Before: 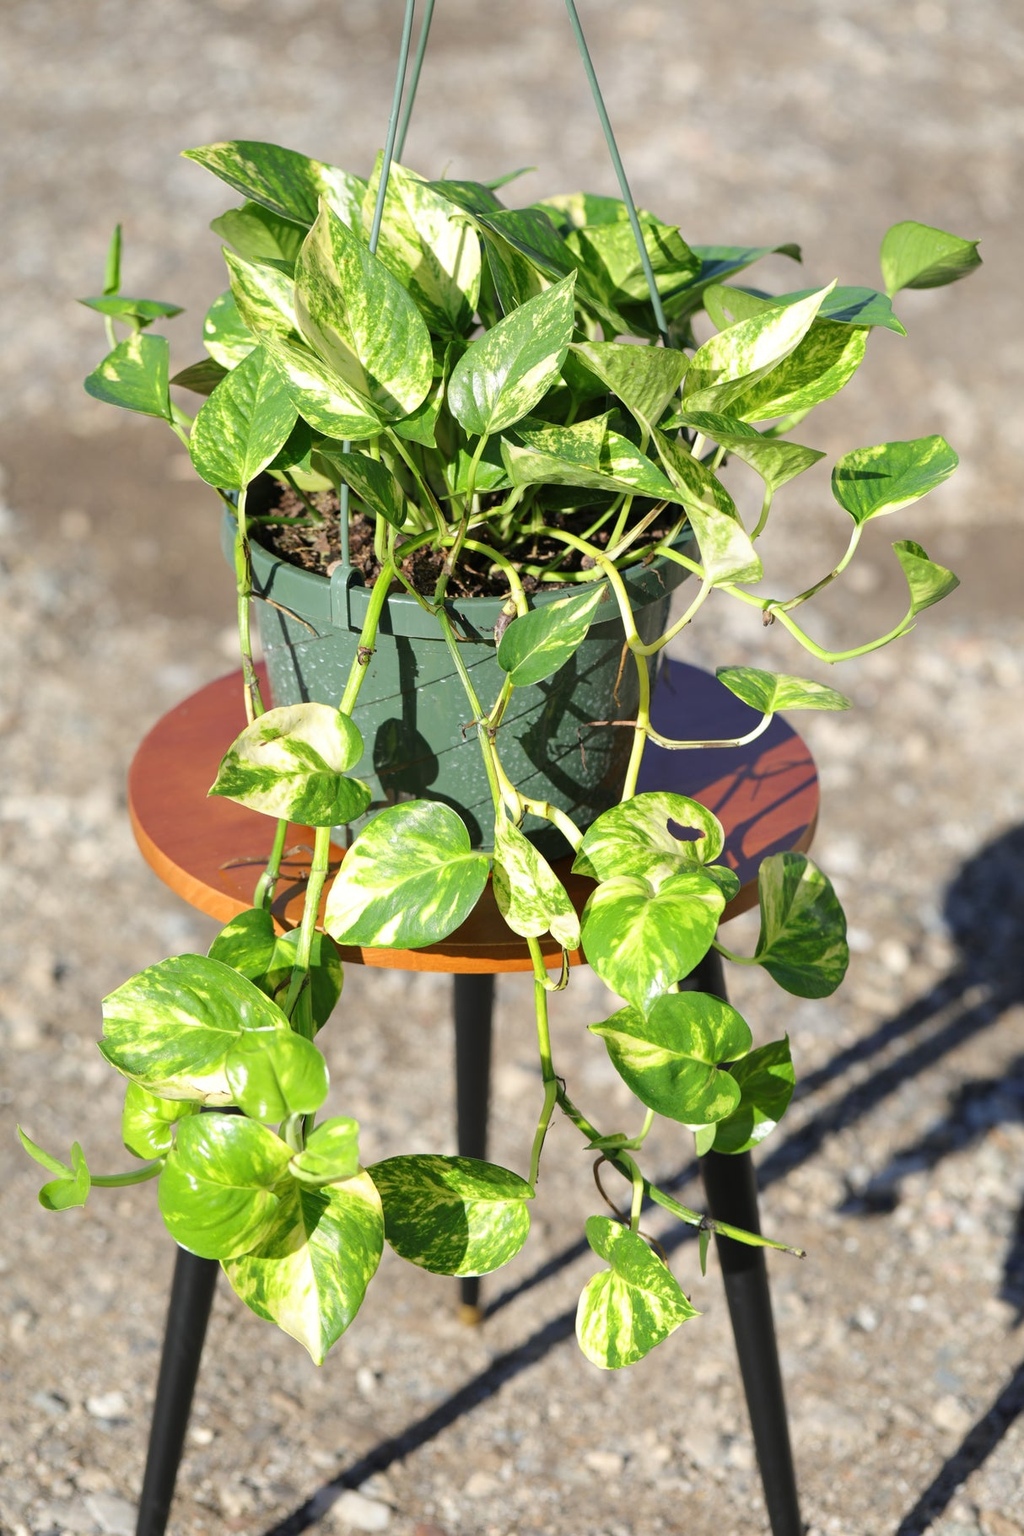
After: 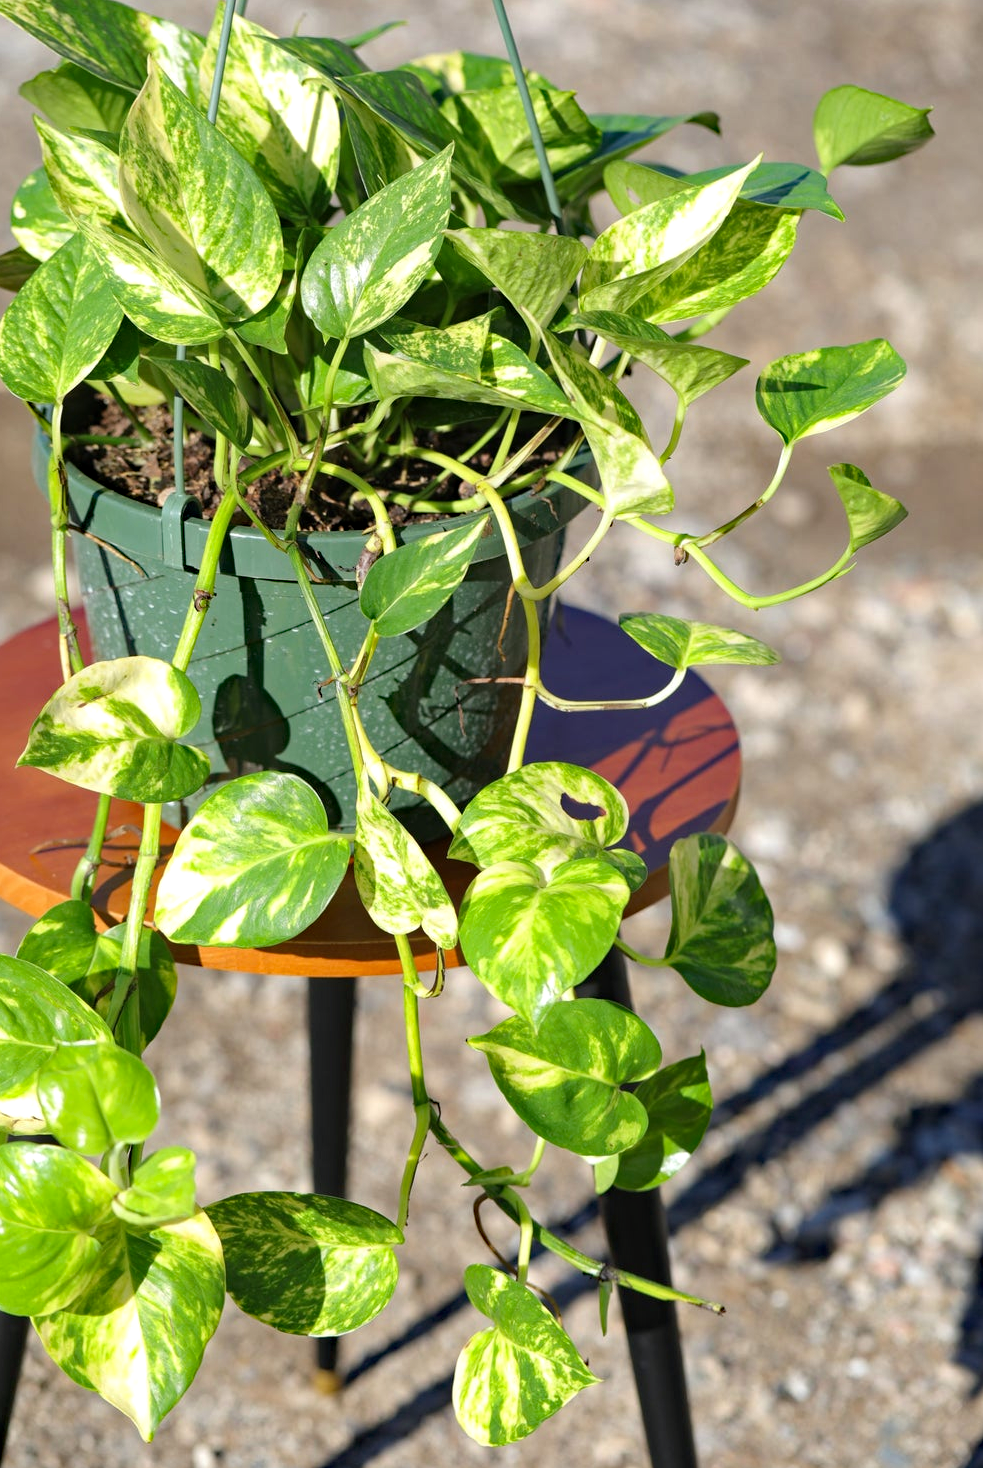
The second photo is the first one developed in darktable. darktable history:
crop: left 19%, top 9.766%, bottom 9.595%
haze removal: strength 0.3, distance 0.255, compatibility mode true, adaptive false
